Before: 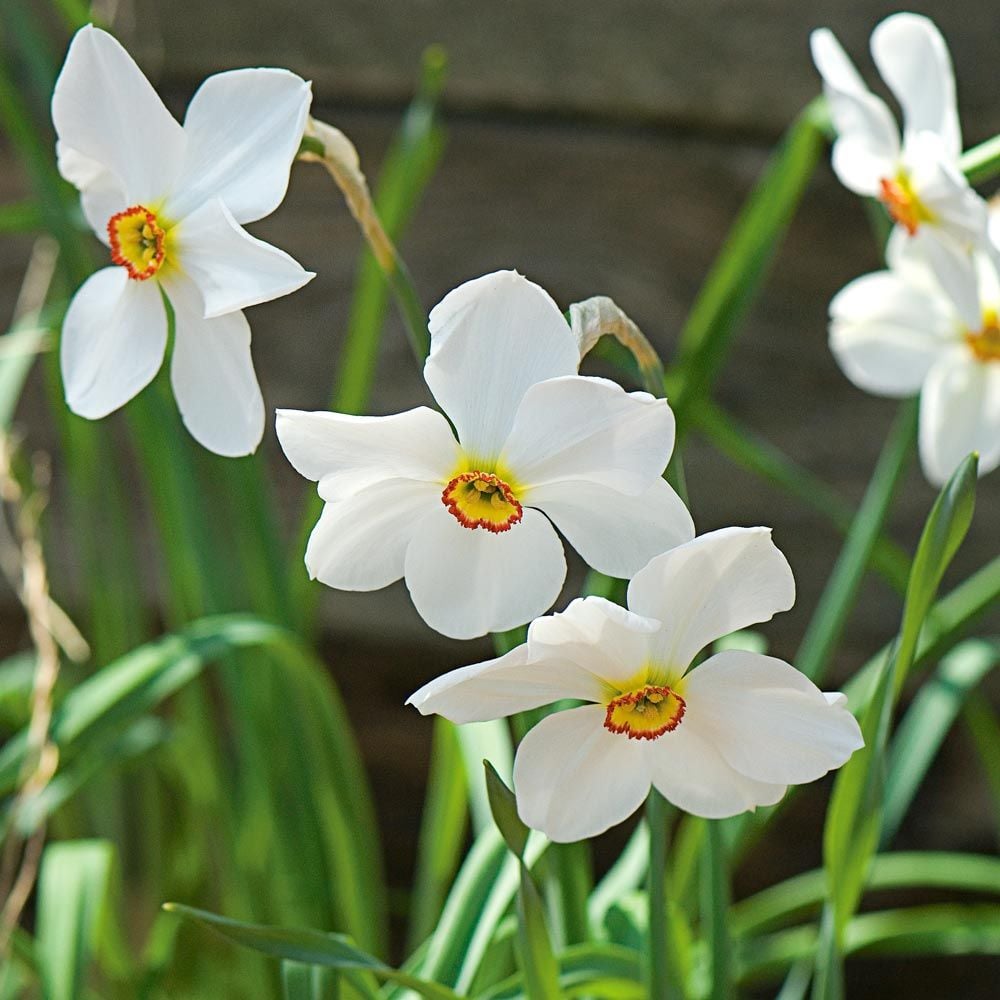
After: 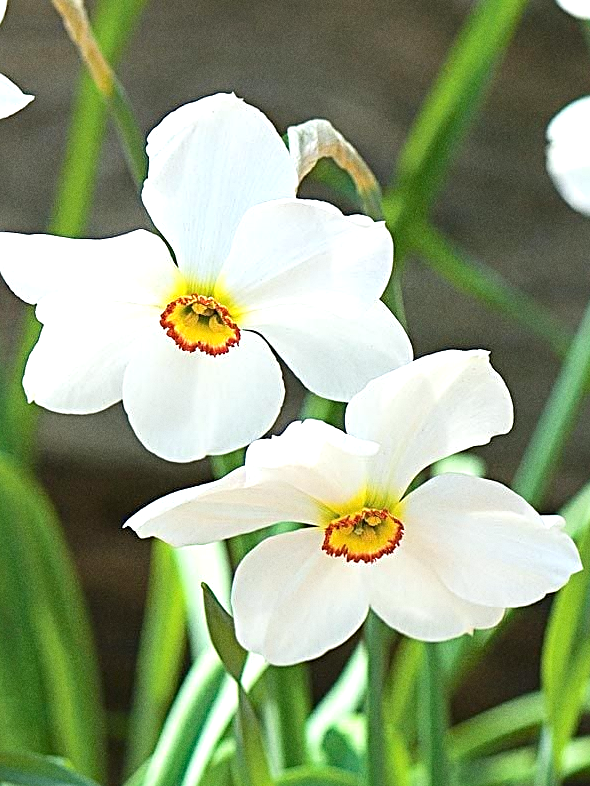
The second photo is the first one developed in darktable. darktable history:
crop and rotate: left 28.256%, top 17.734%, right 12.656%, bottom 3.573%
grain: on, module defaults
white balance: red 0.986, blue 1.01
rotate and perspective: automatic cropping off
exposure: black level correction 0, exposure 0.7 EV, compensate exposure bias true, compensate highlight preservation false
sharpen: on, module defaults
